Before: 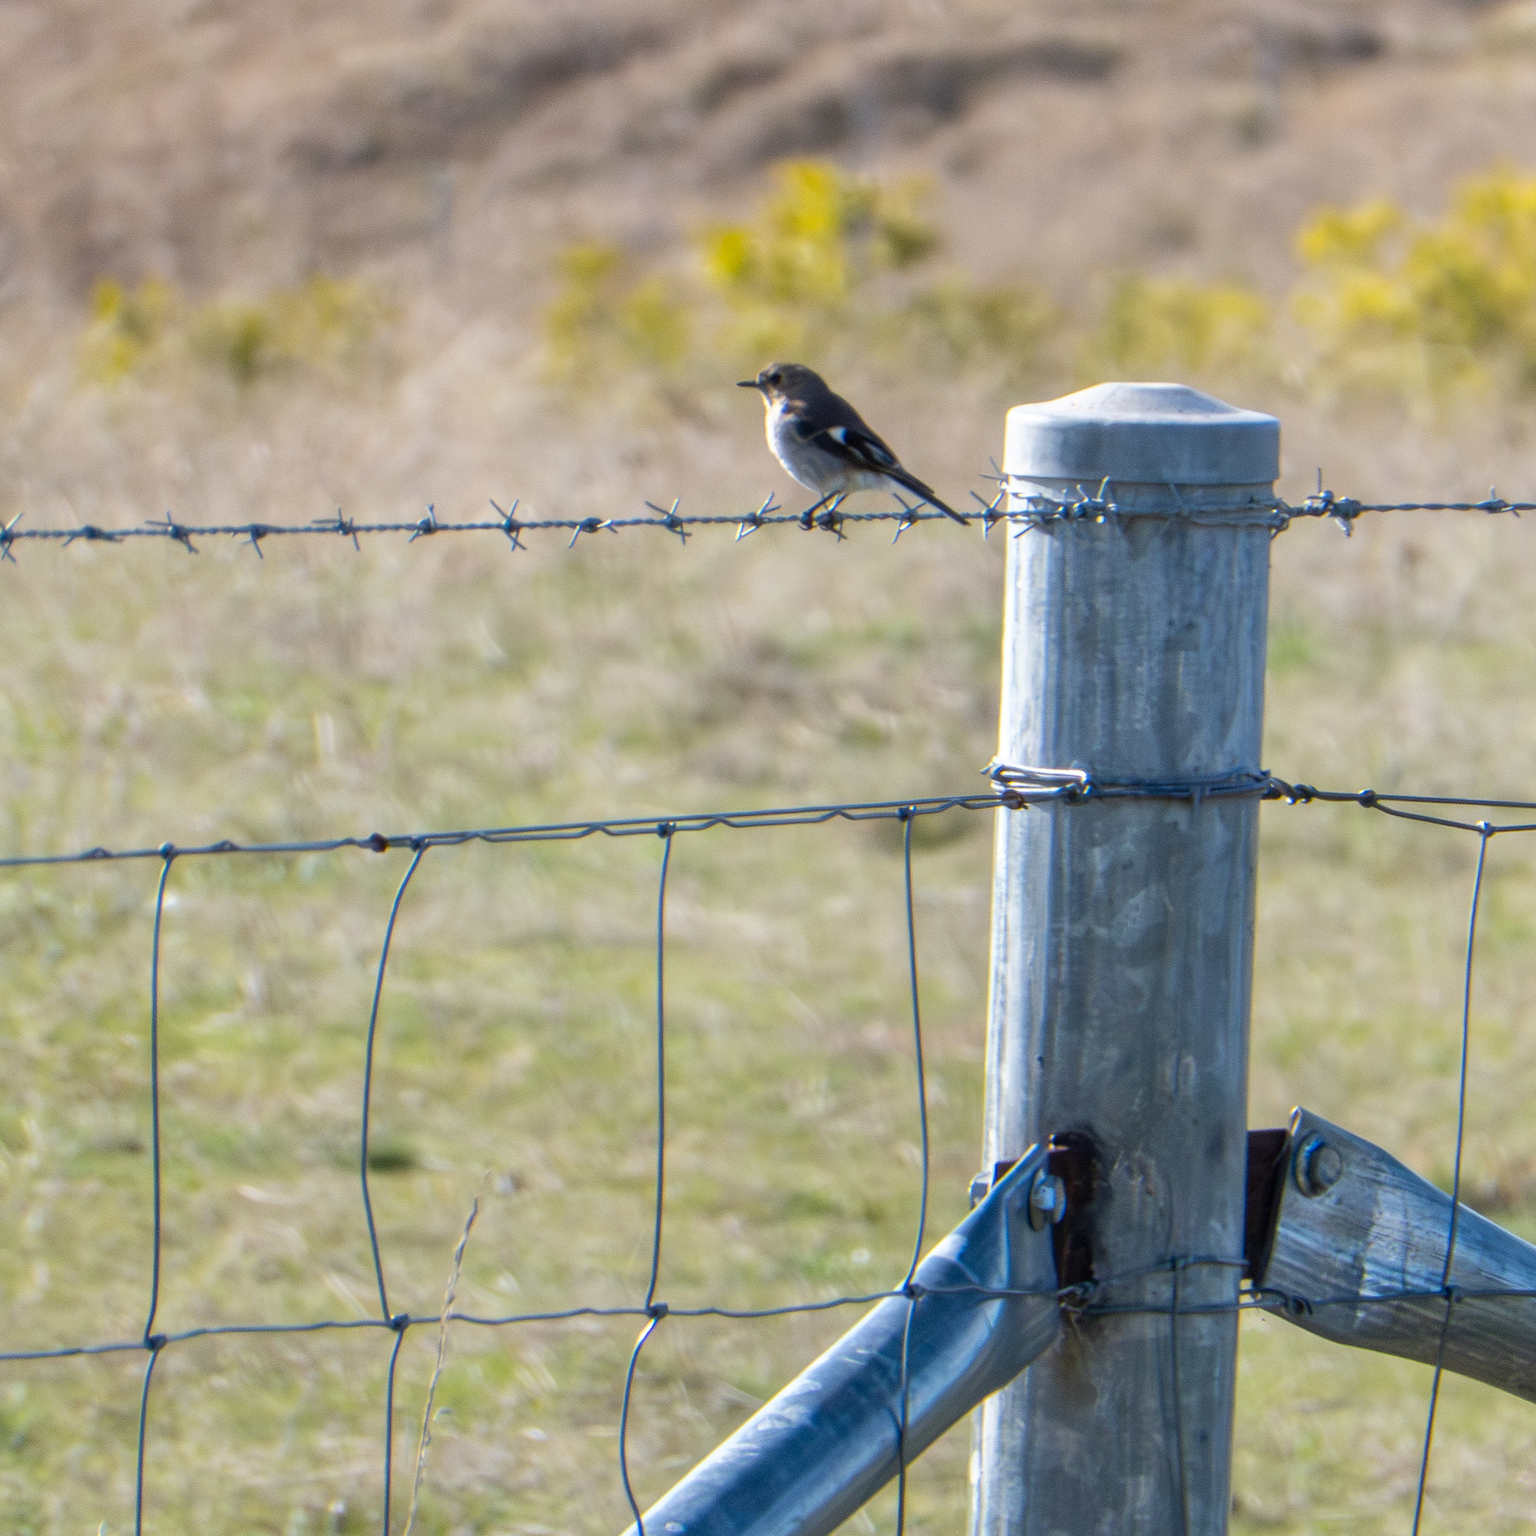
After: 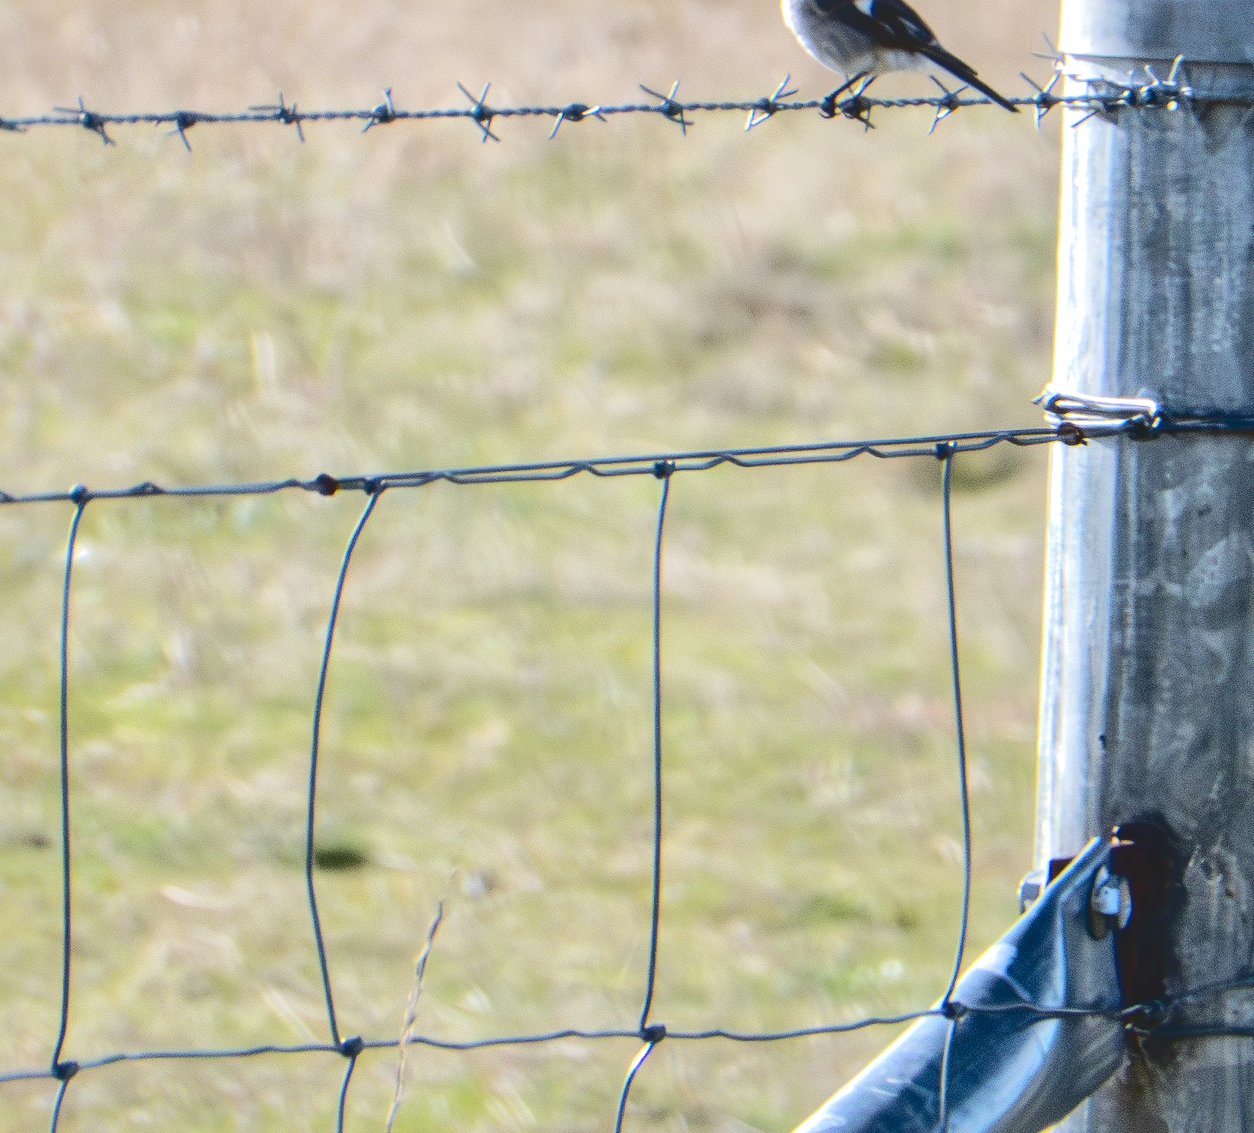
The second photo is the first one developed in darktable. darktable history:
tone equalizer: on, module defaults
local contrast: mode bilateral grid, contrast 24, coarseness 59, detail 151%, midtone range 0.2
crop: left 6.541%, top 27.968%, right 23.782%, bottom 9.038%
tone curve: curves: ch0 [(0, 0) (0.003, 0.169) (0.011, 0.169) (0.025, 0.169) (0.044, 0.173) (0.069, 0.178) (0.1, 0.183) (0.136, 0.185) (0.177, 0.197) (0.224, 0.227) (0.277, 0.292) (0.335, 0.391) (0.399, 0.491) (0.468, 0.592) (0.543, 0.672) (0.623, 0.734) (0.709, 0.785) (0.801, 0.844) (0.898, 0.893) (1, 1)], color space Lab, independent channels, preserve colors none
